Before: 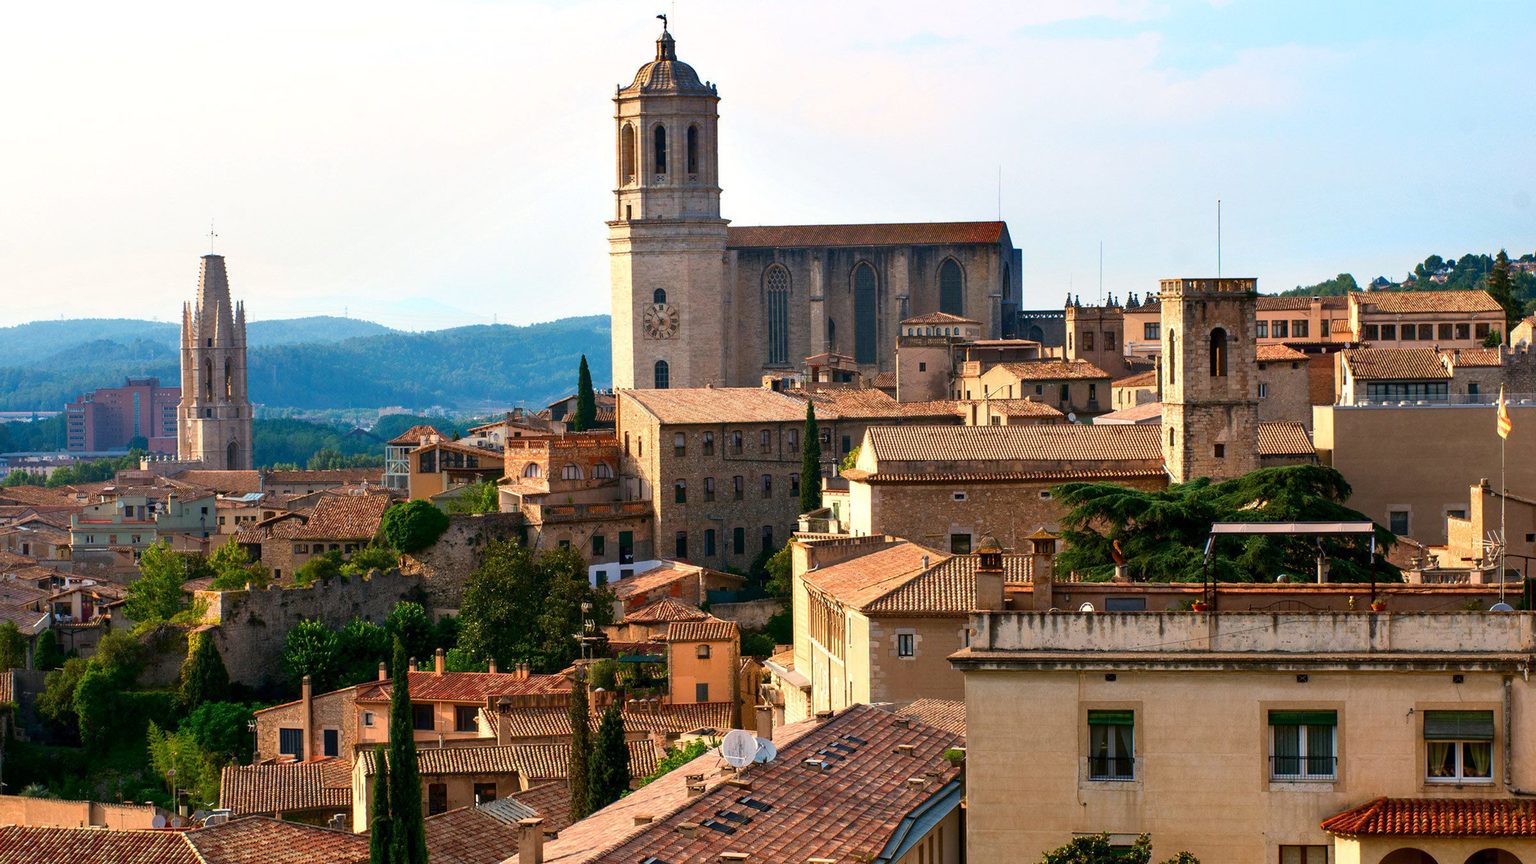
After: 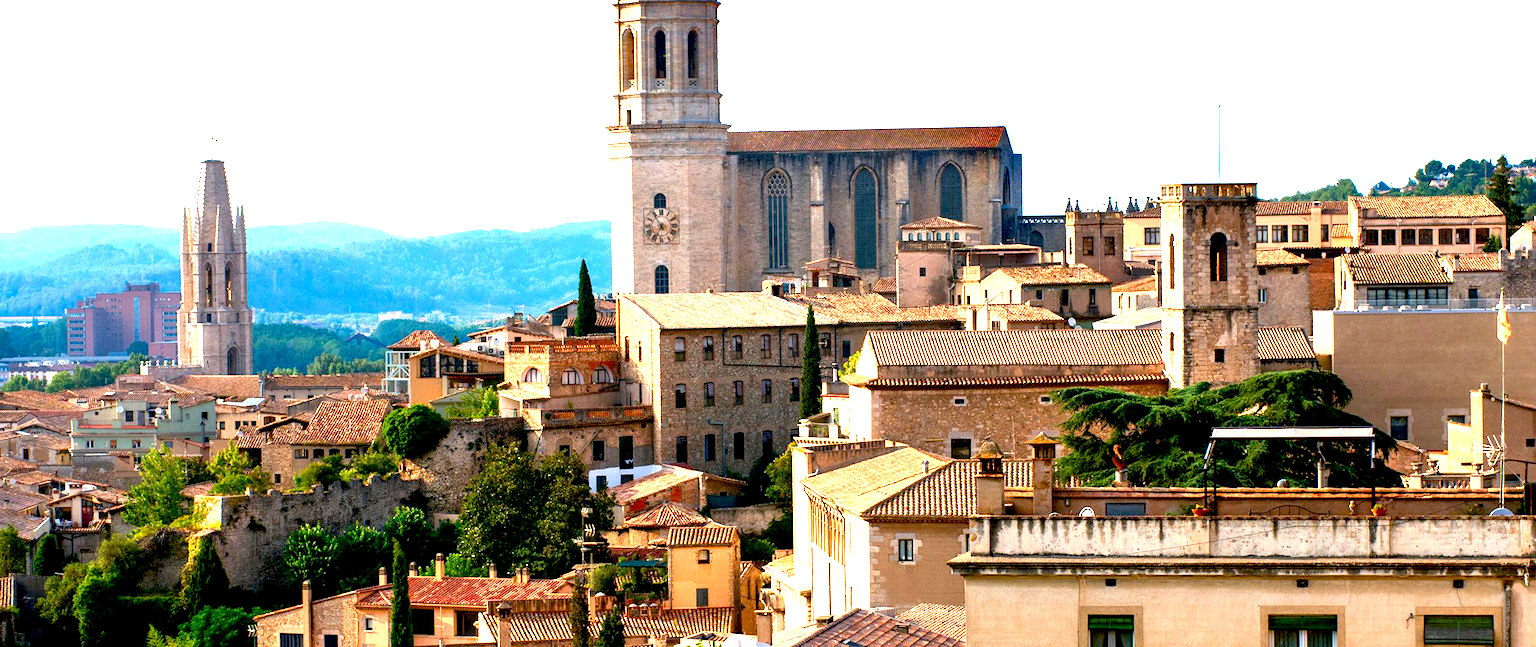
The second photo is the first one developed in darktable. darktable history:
contrast equalizer: octaves 7, y [[0.6 ×6], [0.55 ×6], [0 ×6], [0 ×6], [0 ×6]], mix 0.151
exposure: black level correction 0.009, exposure 1.417 EV, compensate exposure bias true, compensate highlight preservation false
crop: top 11.044%, bottom 13.935%
